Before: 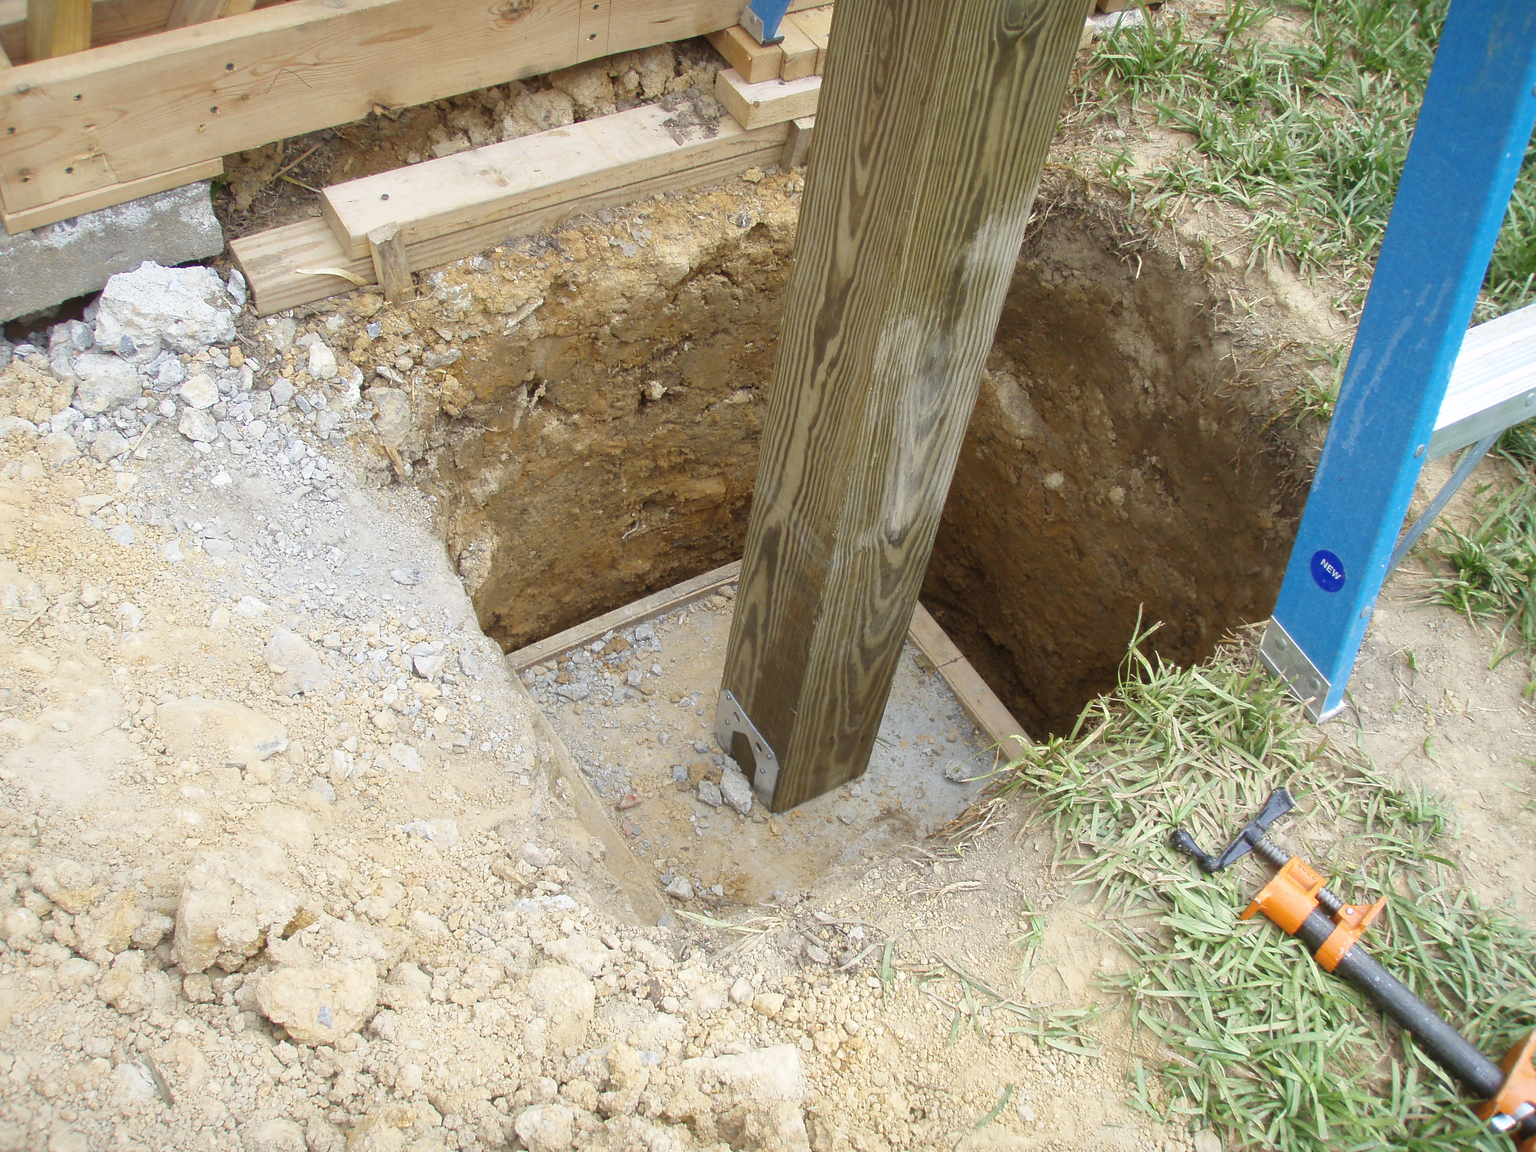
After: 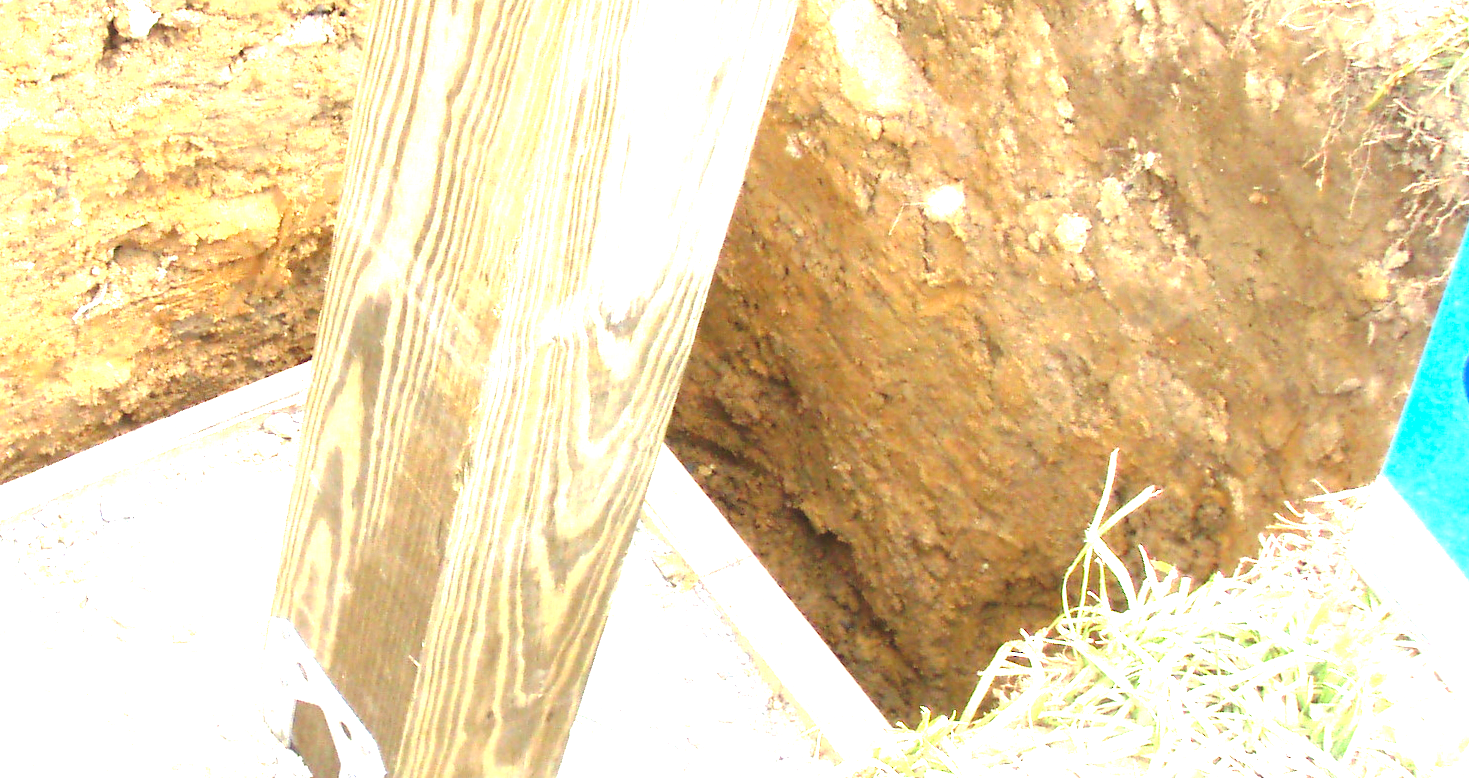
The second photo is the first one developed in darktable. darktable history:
exposure: exposure 3 EV, compensate highlight preservation false
tone curve: curves: ch0 [(0, 0) (0.003, 0.002) (0.011, 0.009) (0.025, 0.02) (0.044, 0.034) (0.069, 0.046) (0.1, 0.062) (0.136, 0.083) (0.177, 0.119) (0.224, 0.162) (0.277, 0.216) (0.335, 0.282) (0.399, 0.365) (0.468, 0.457) (0.543, 0.541) (0.623, 0.624) (0.709, 0.713) (0.801, 0.797) (0.898, 0.889) (1, 1)], preserve colors none
rotate and perspective: rotation 0.074°, lens shift (vertical) 0.096, lens shift (horizontal) -0.041, crop left 0.043, crop right 0.952, crop top 0.024, crop bottom 0.979
crop: left 36.607%, top 34.735%, right 13.146%, bottom 30.611%
